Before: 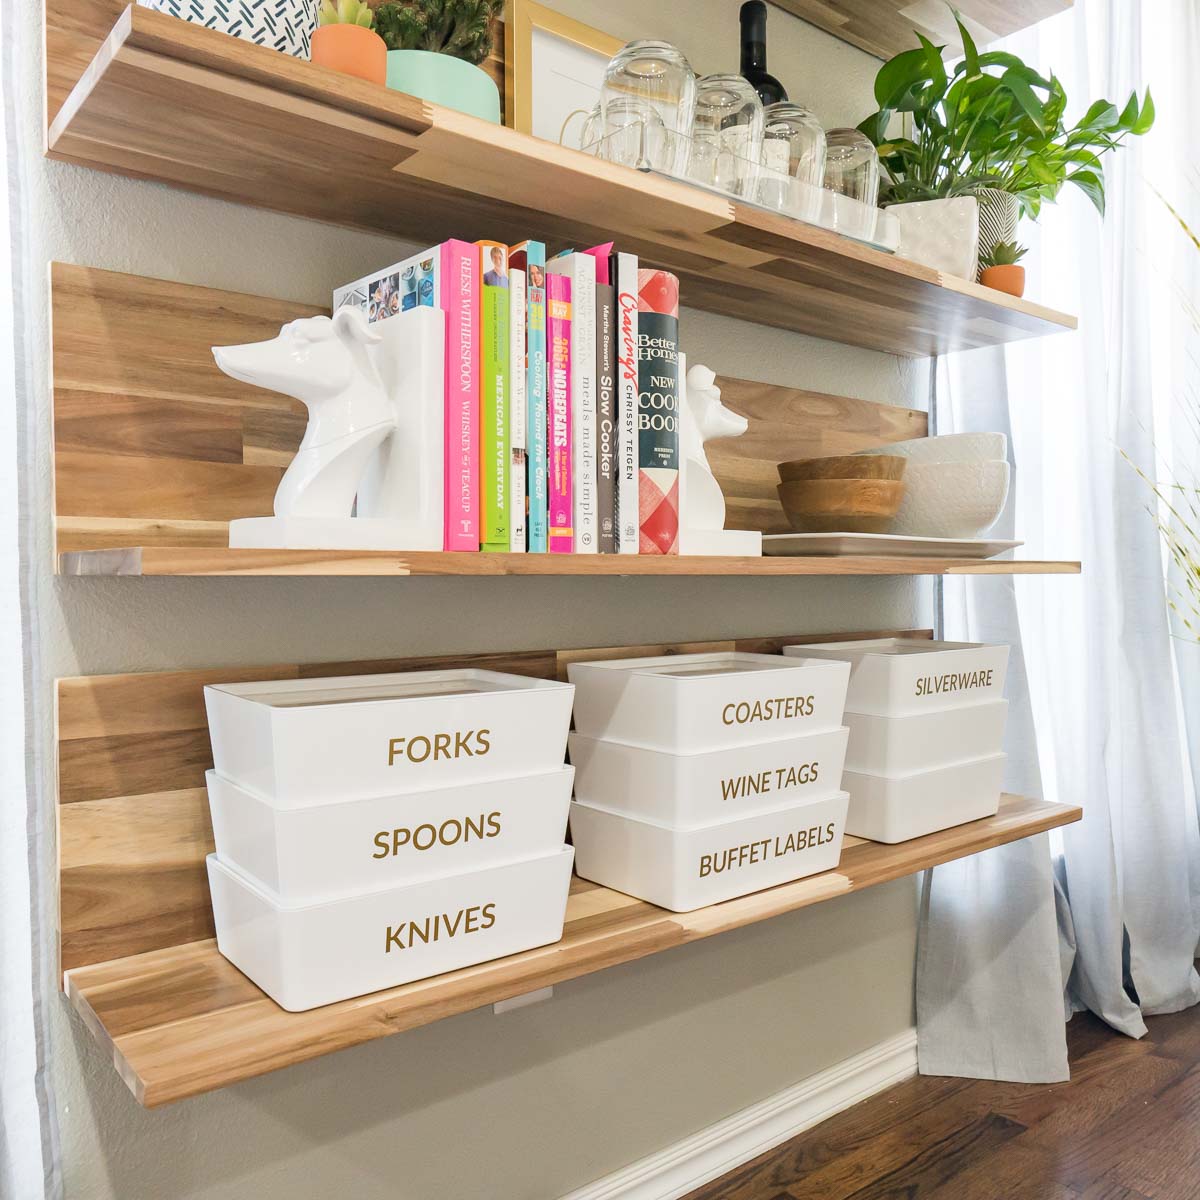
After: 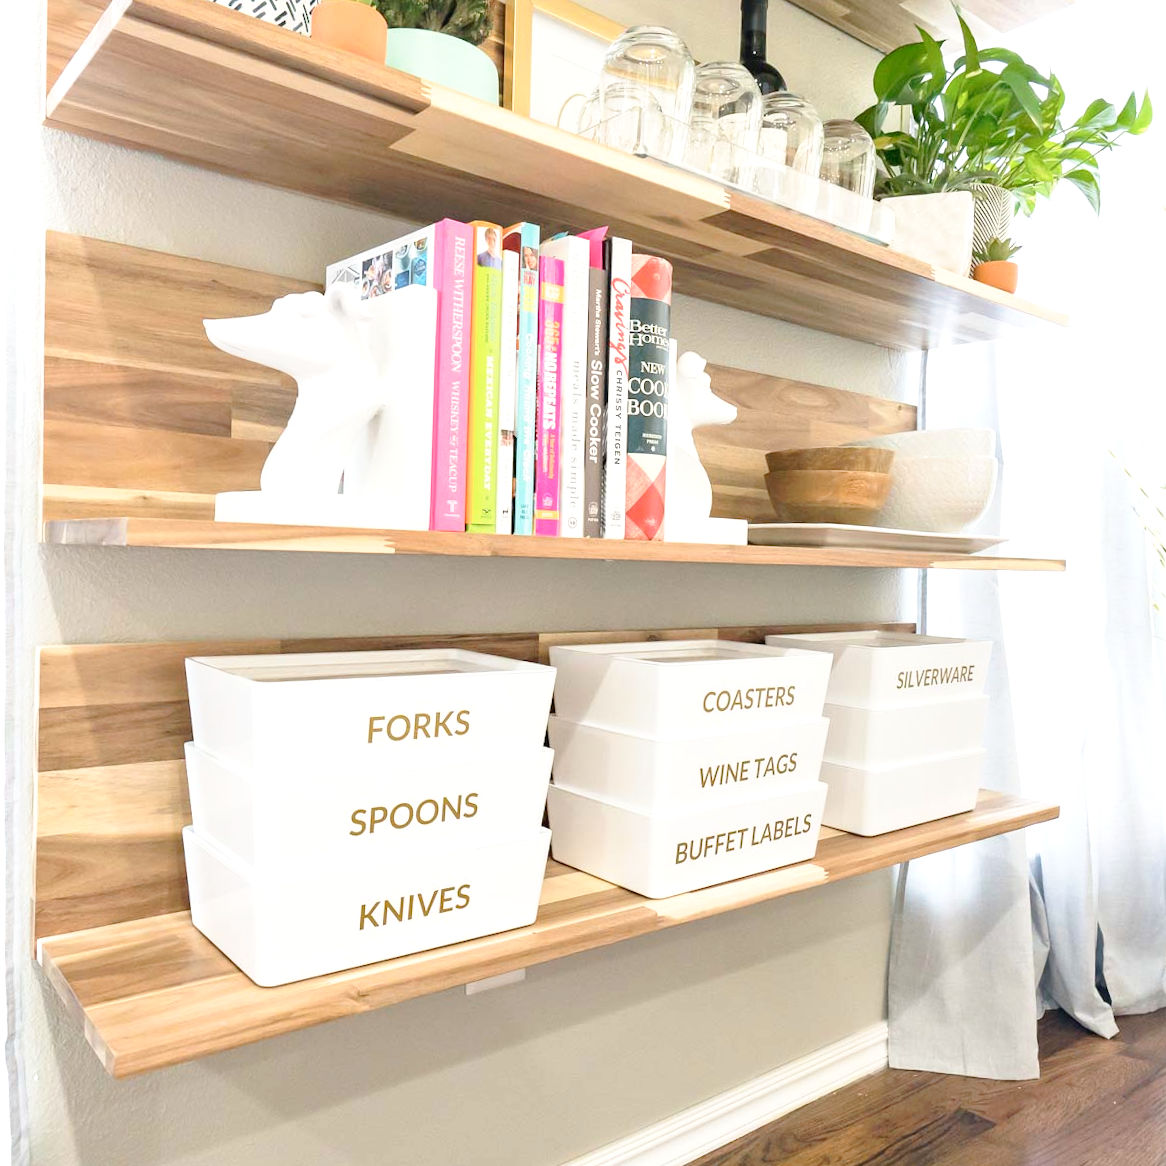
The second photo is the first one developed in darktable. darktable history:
tone curve: curves: ch0 [(0, 0) (0.003, 0.022) (0.011, 0.025) (0.025, 0.032) (0.044, 0.055) (0.069, 0.089) (0.1, 0.133) (0.136, 0.18) (0.177, 0.231) (0.224, 0.291) (0.277, 0.35) (0.335, 0.42) (0.399, 0.496) (0.468, 0.561) (0.543, 0.632) (0.623, 0.706) (0.709, 0.783) (0.801, 0.865) (0.898, 0.947) (1, 1)], preserve colors none
crop and rotate: angle -1.69°
exposure: exposure 0.485 EV, compensate highlight preservation false
